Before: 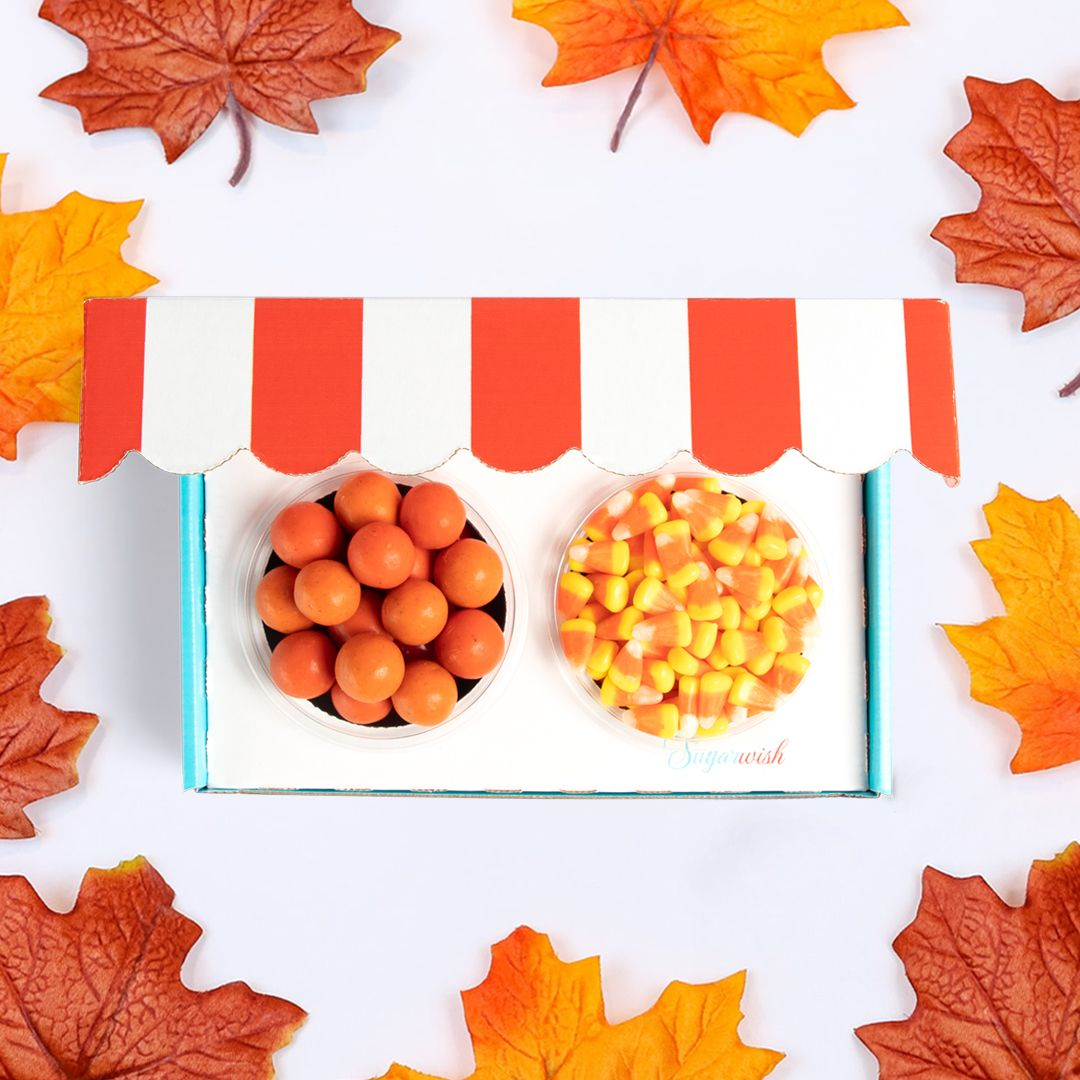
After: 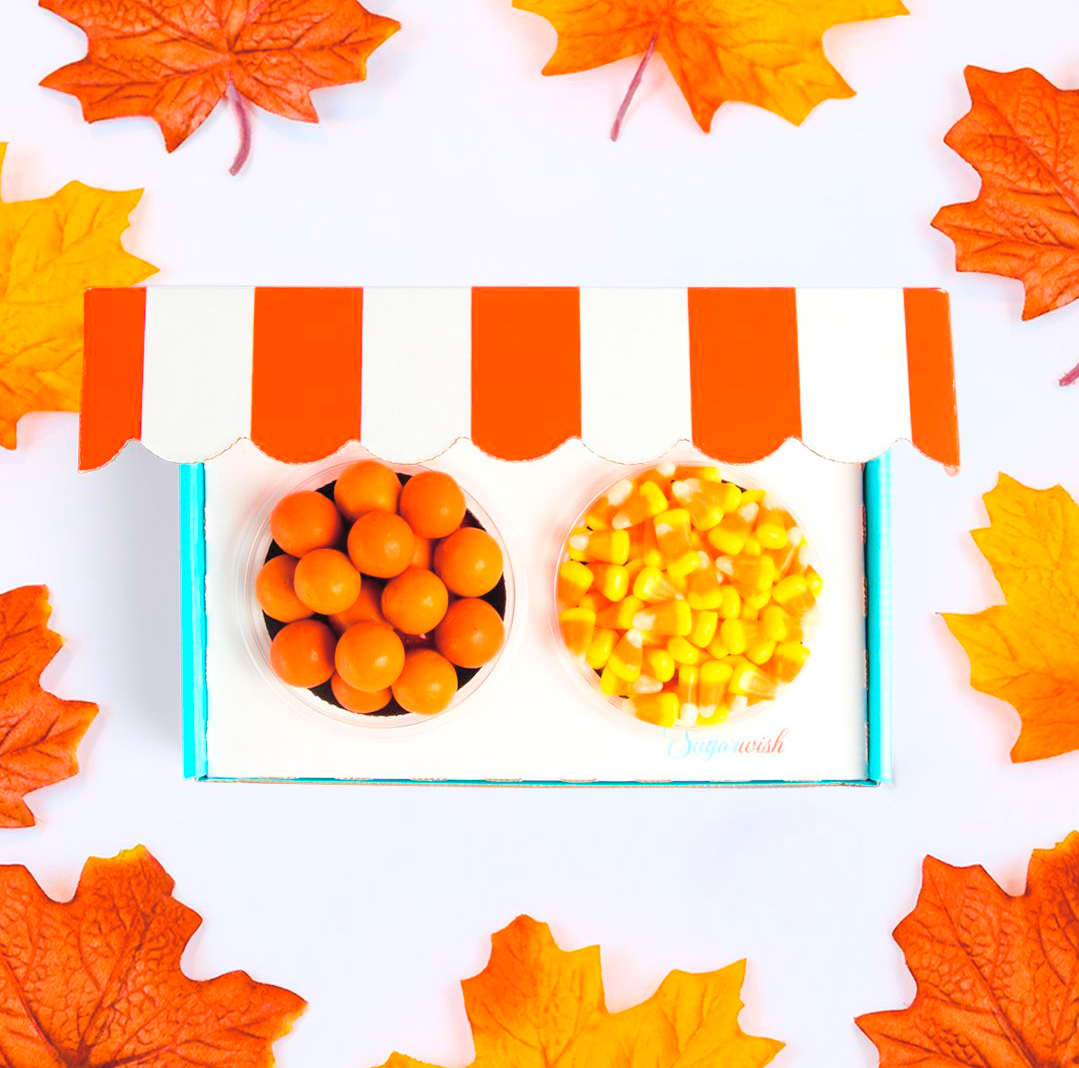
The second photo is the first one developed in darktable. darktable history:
crop: top 1.049%, right 0.001%
contrast brightness saturation: brightness 0.28
color balance rgb: linear chroma grading › global chroma 18.9%, perceptual saturation grading › global saturation 20%, perceptual saturation grading › highlights -25%, perceptual saturation grading › shadows 50%, global vibrance 18.93%
